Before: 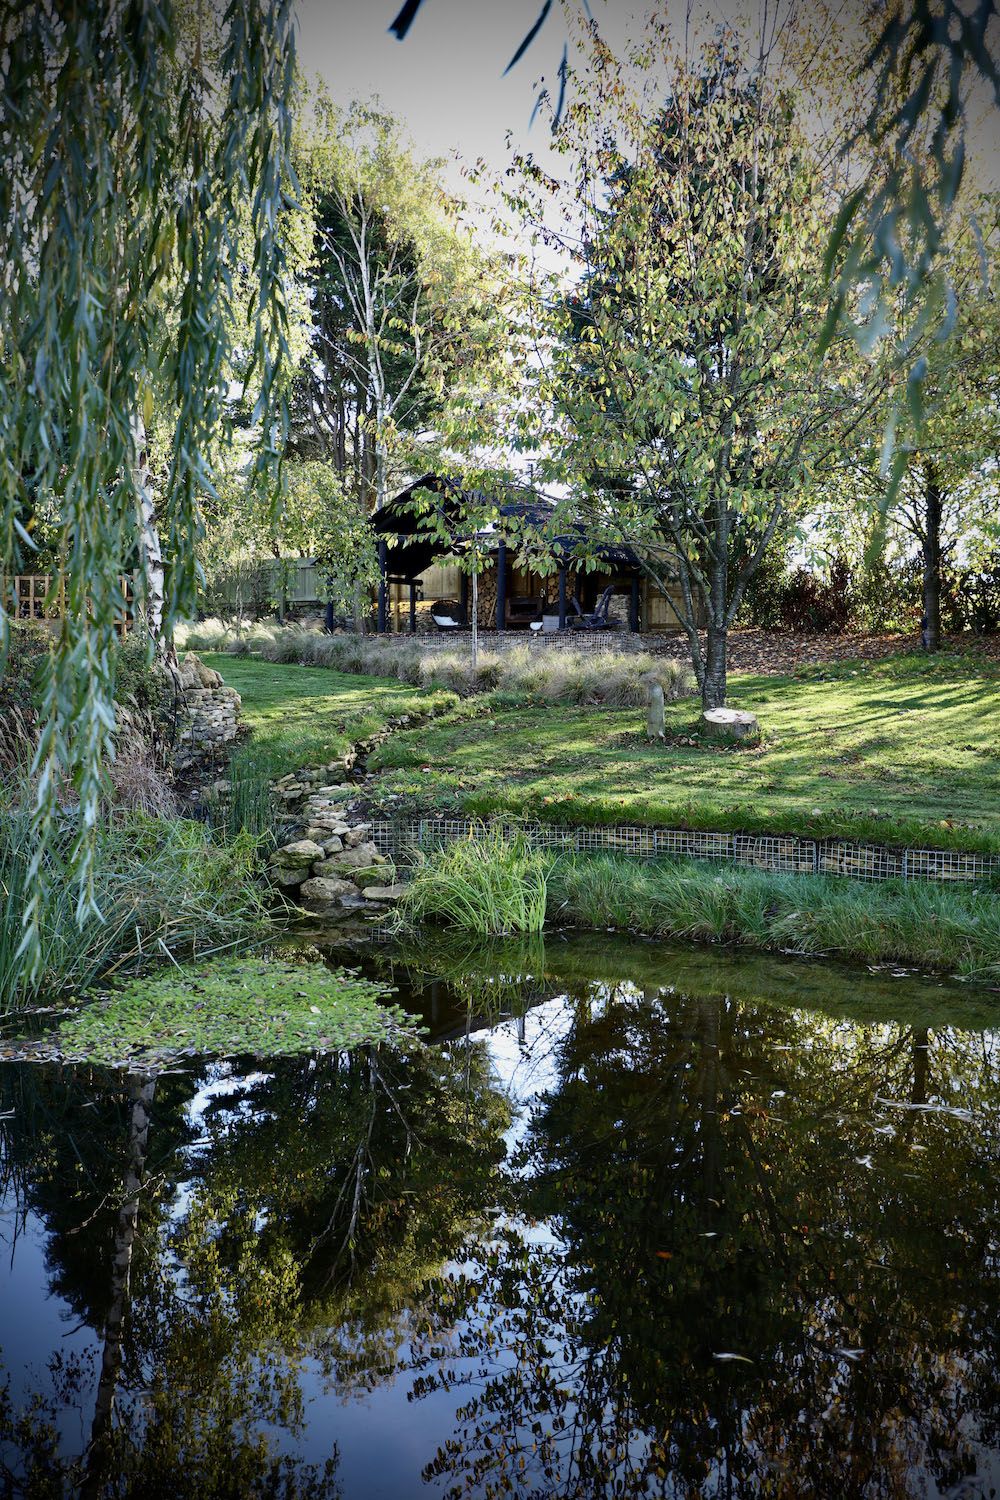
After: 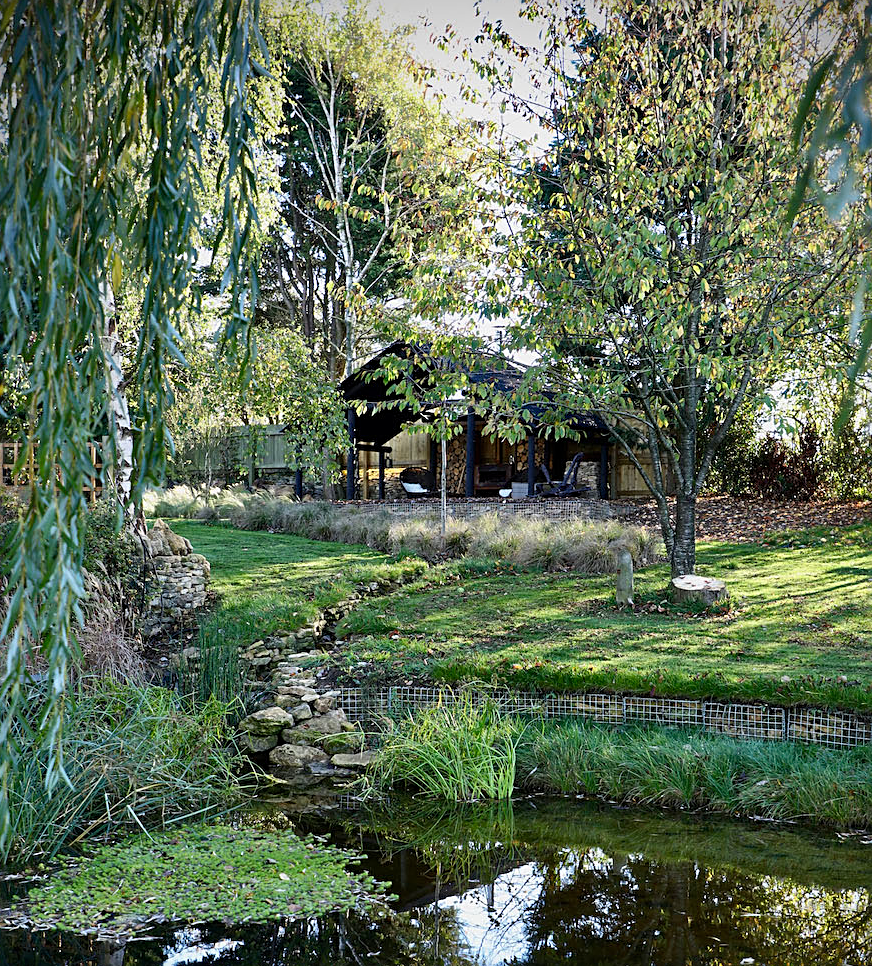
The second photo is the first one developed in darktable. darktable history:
crop: left 3.145%, top 8.87%, right 9.623%, bottom 26.724%
sharpen: on, module defaults
